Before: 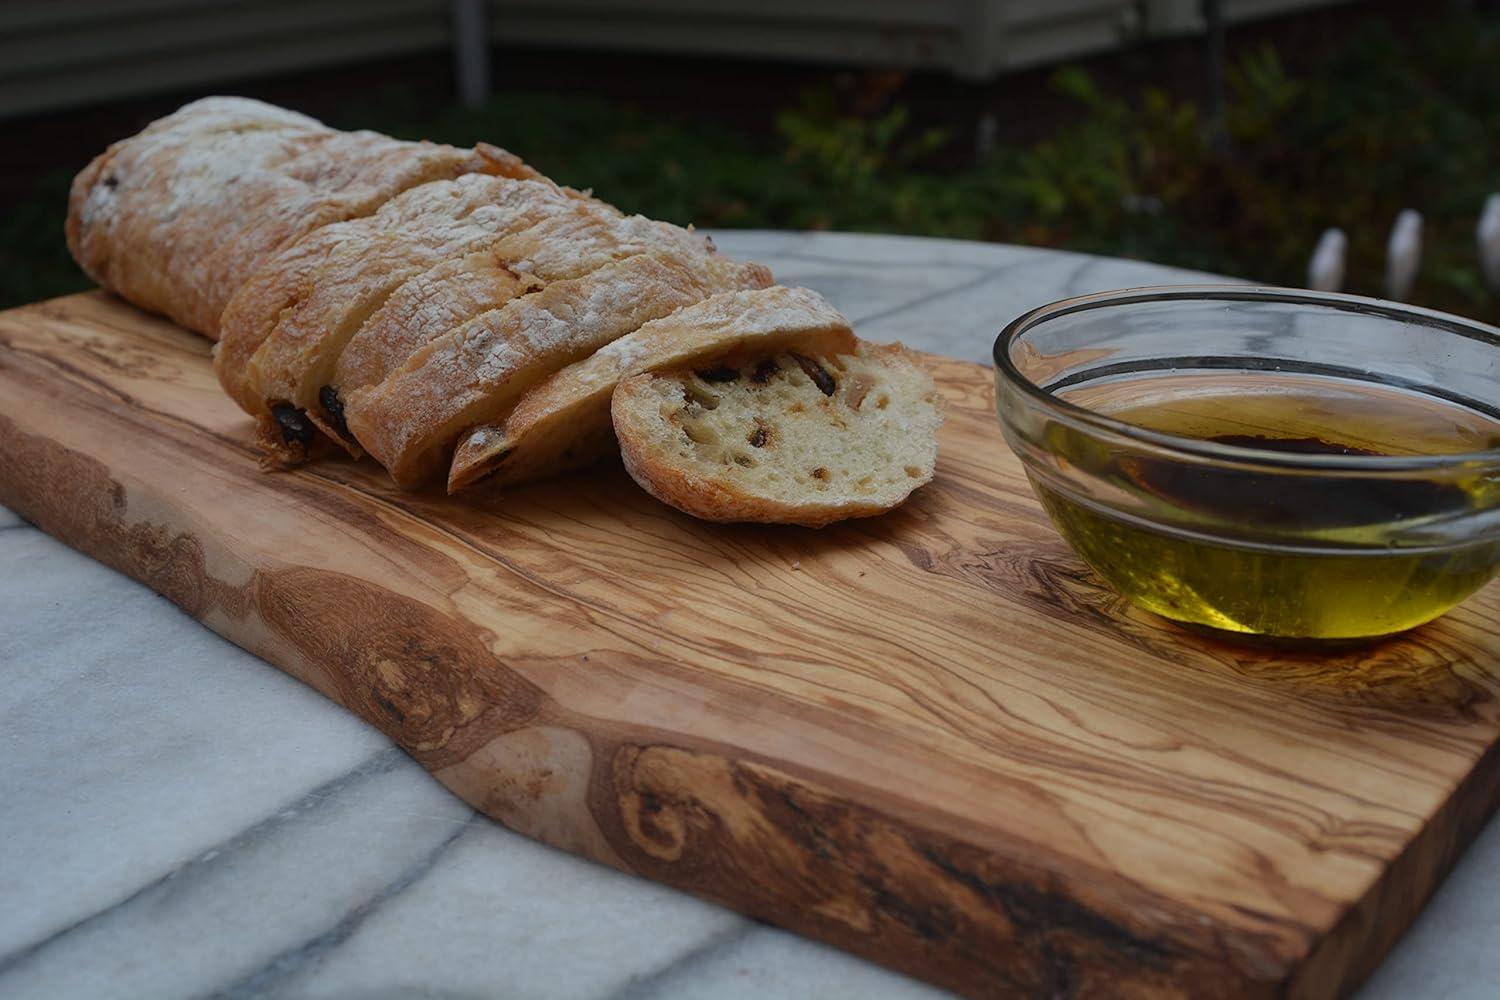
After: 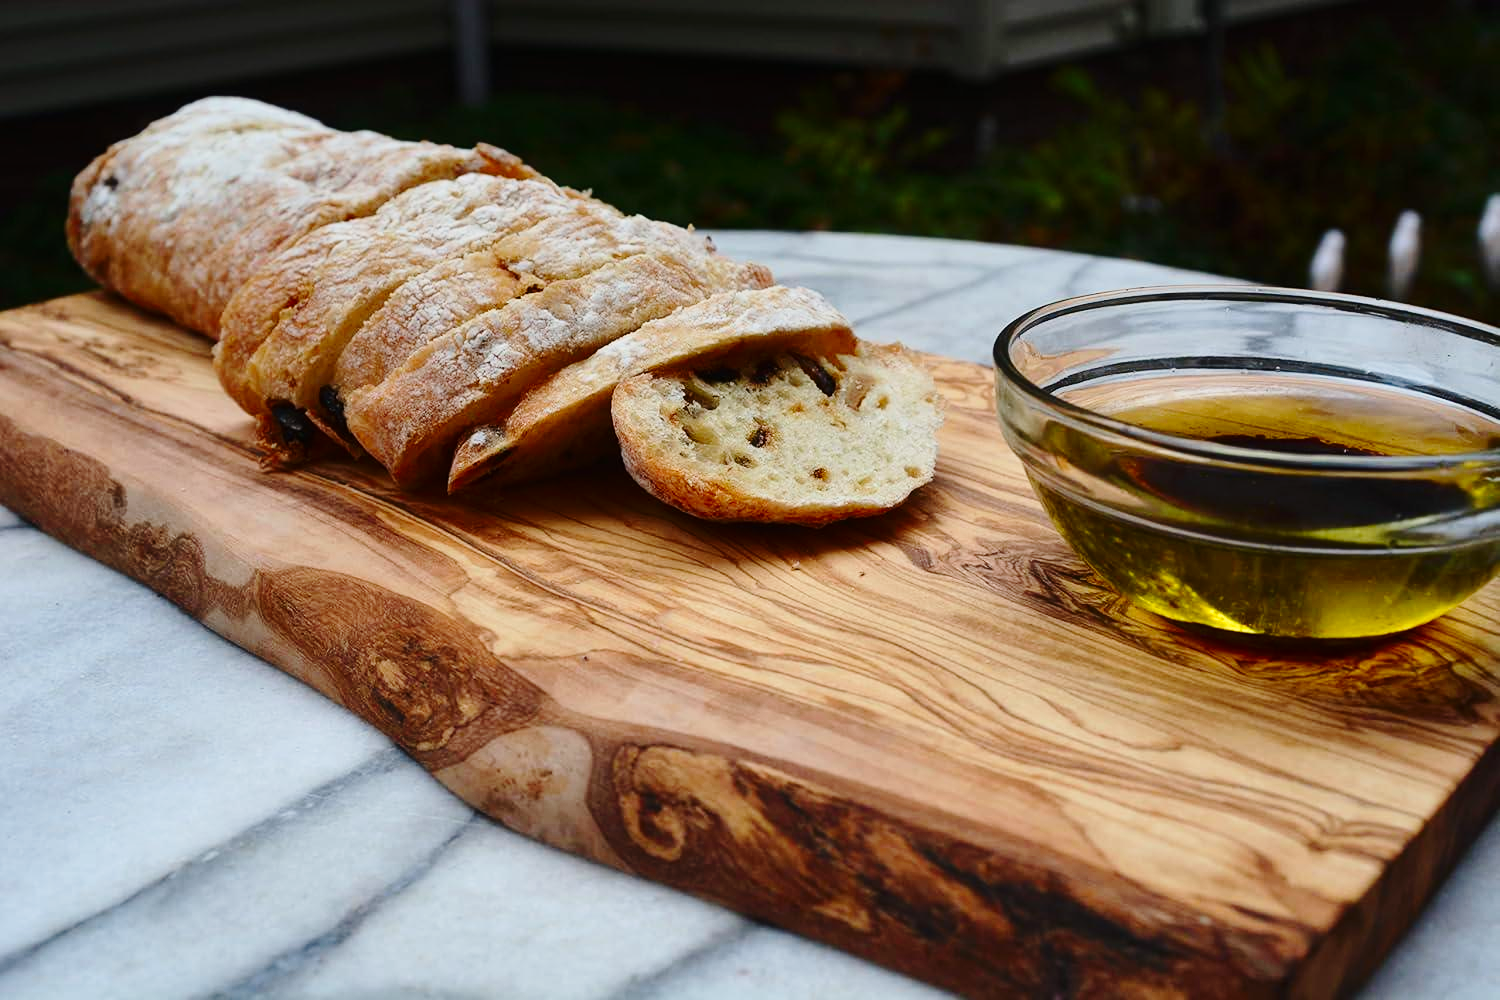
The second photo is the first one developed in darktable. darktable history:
base curve: curves: ch0 [(0, 0) (0.028, 0.03) (0.121, 0.232) (0.46, 0.748) (0.859, 0.968) (1, 1)], exposure shift 0.01, preserve colors none
contrast brightness saturation: contrast 0.154, brightness -0.015, saturation 0.097
